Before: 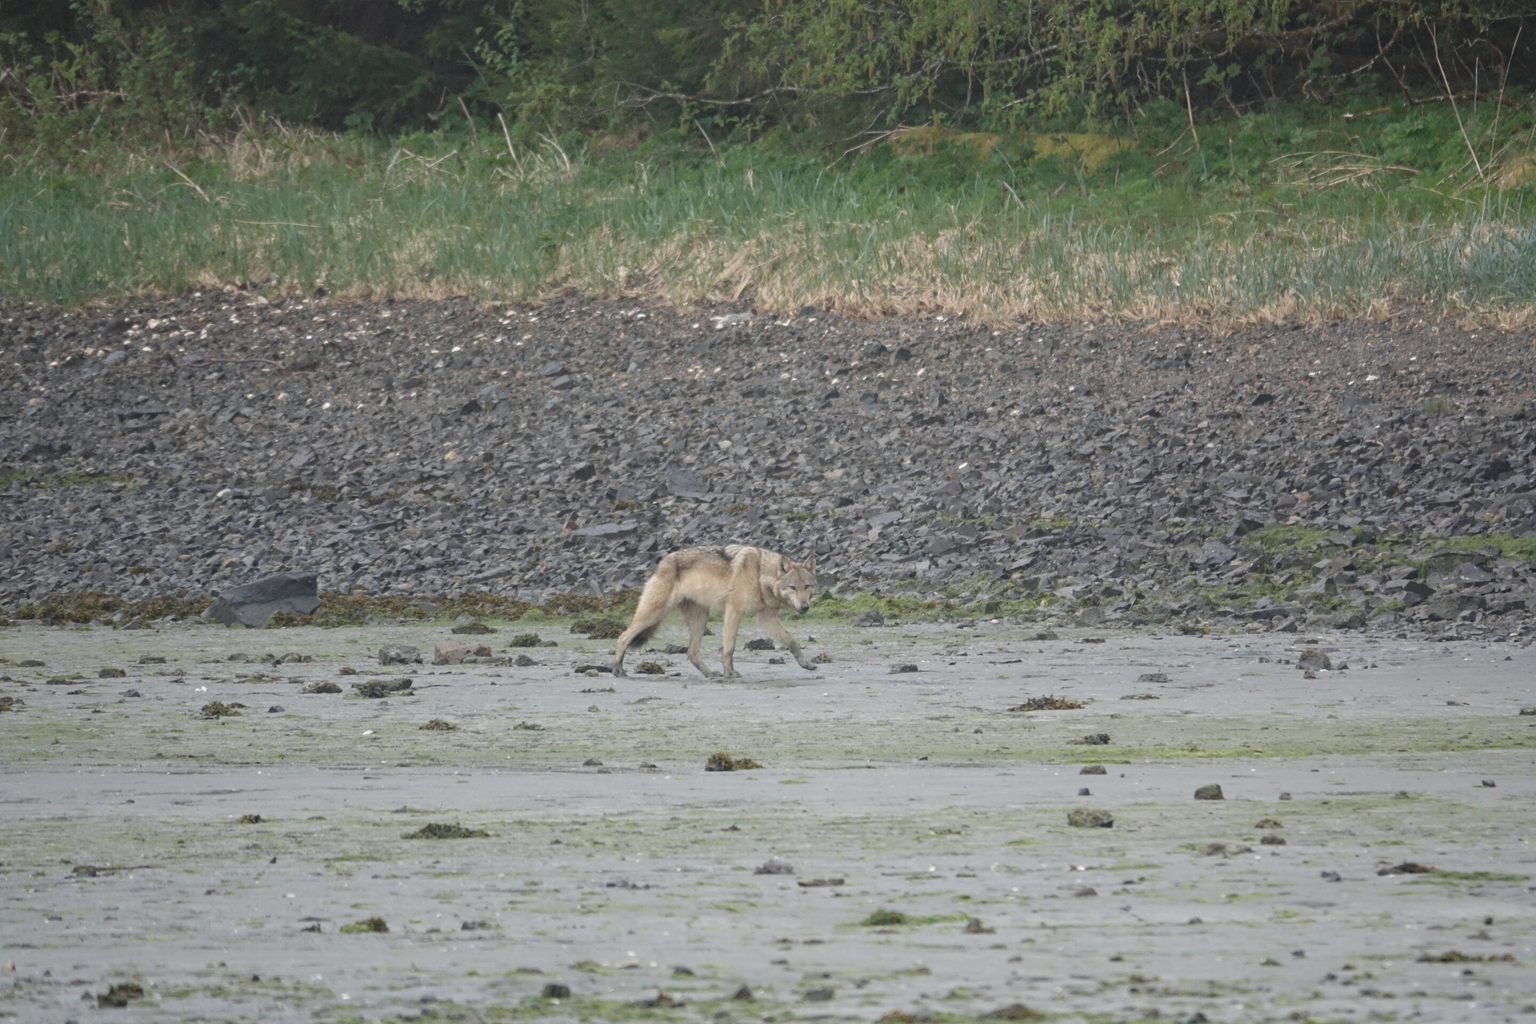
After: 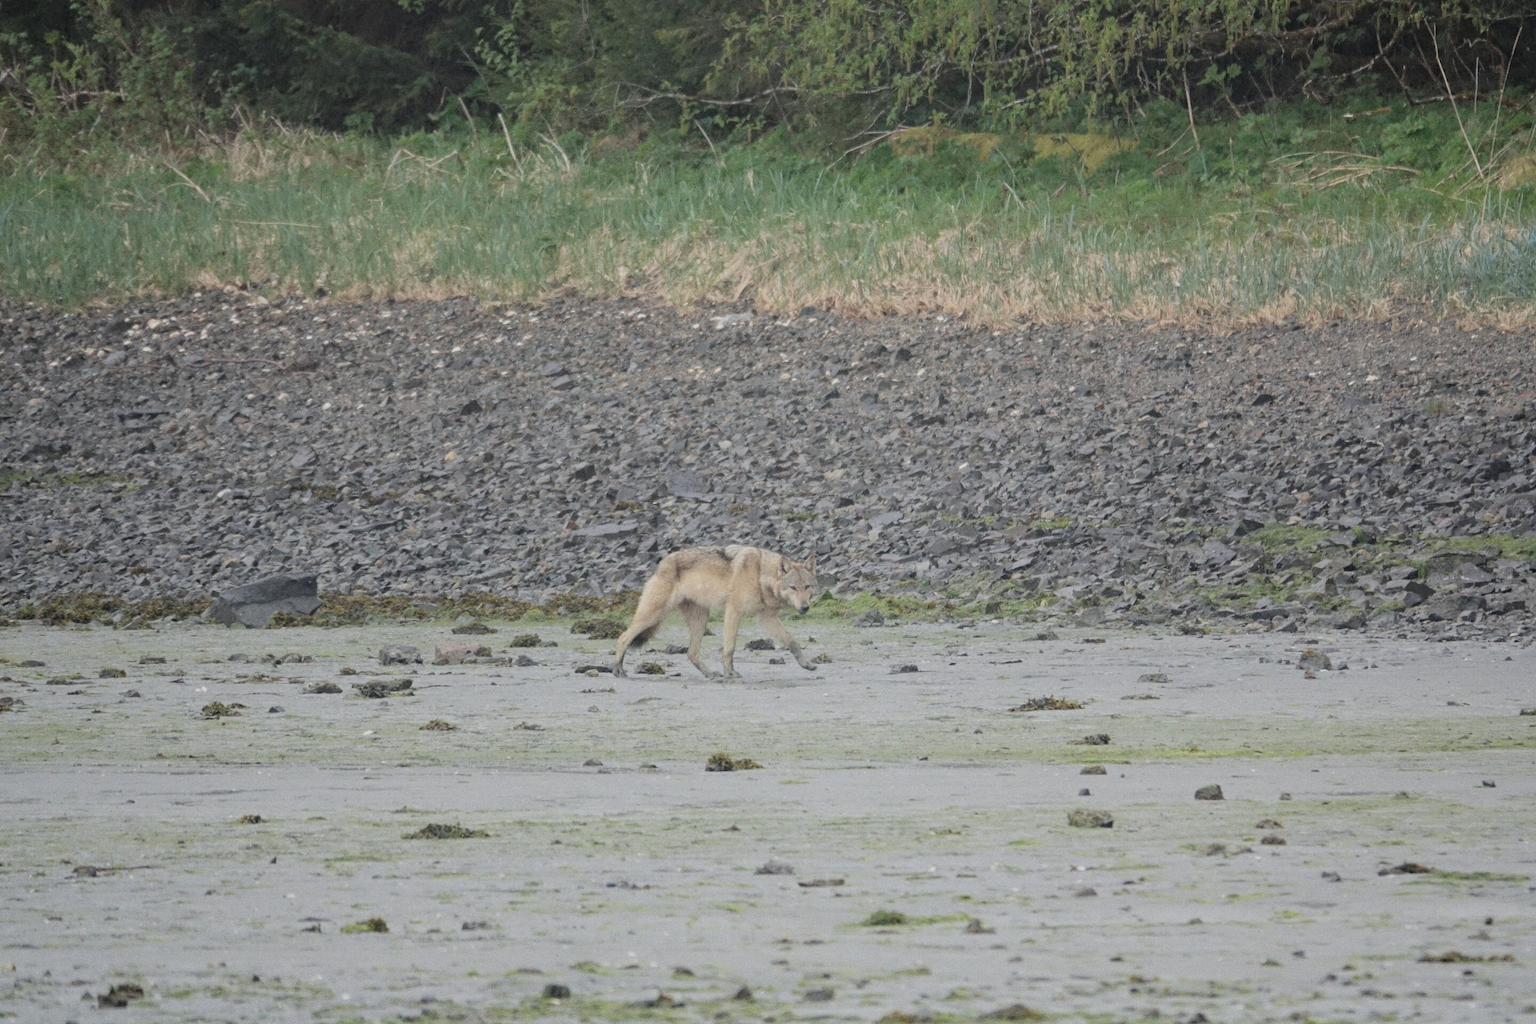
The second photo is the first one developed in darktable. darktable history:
contrast brightness saturation: contrast 0.05, brightness 0.06, saturation 0.01
grain: coarseness 0.09 ISO
filmic rgb: black relative exposure -7.65 EV, white relative exposure 4.56 EV, hardness 3.61, color science v6 (2022)
